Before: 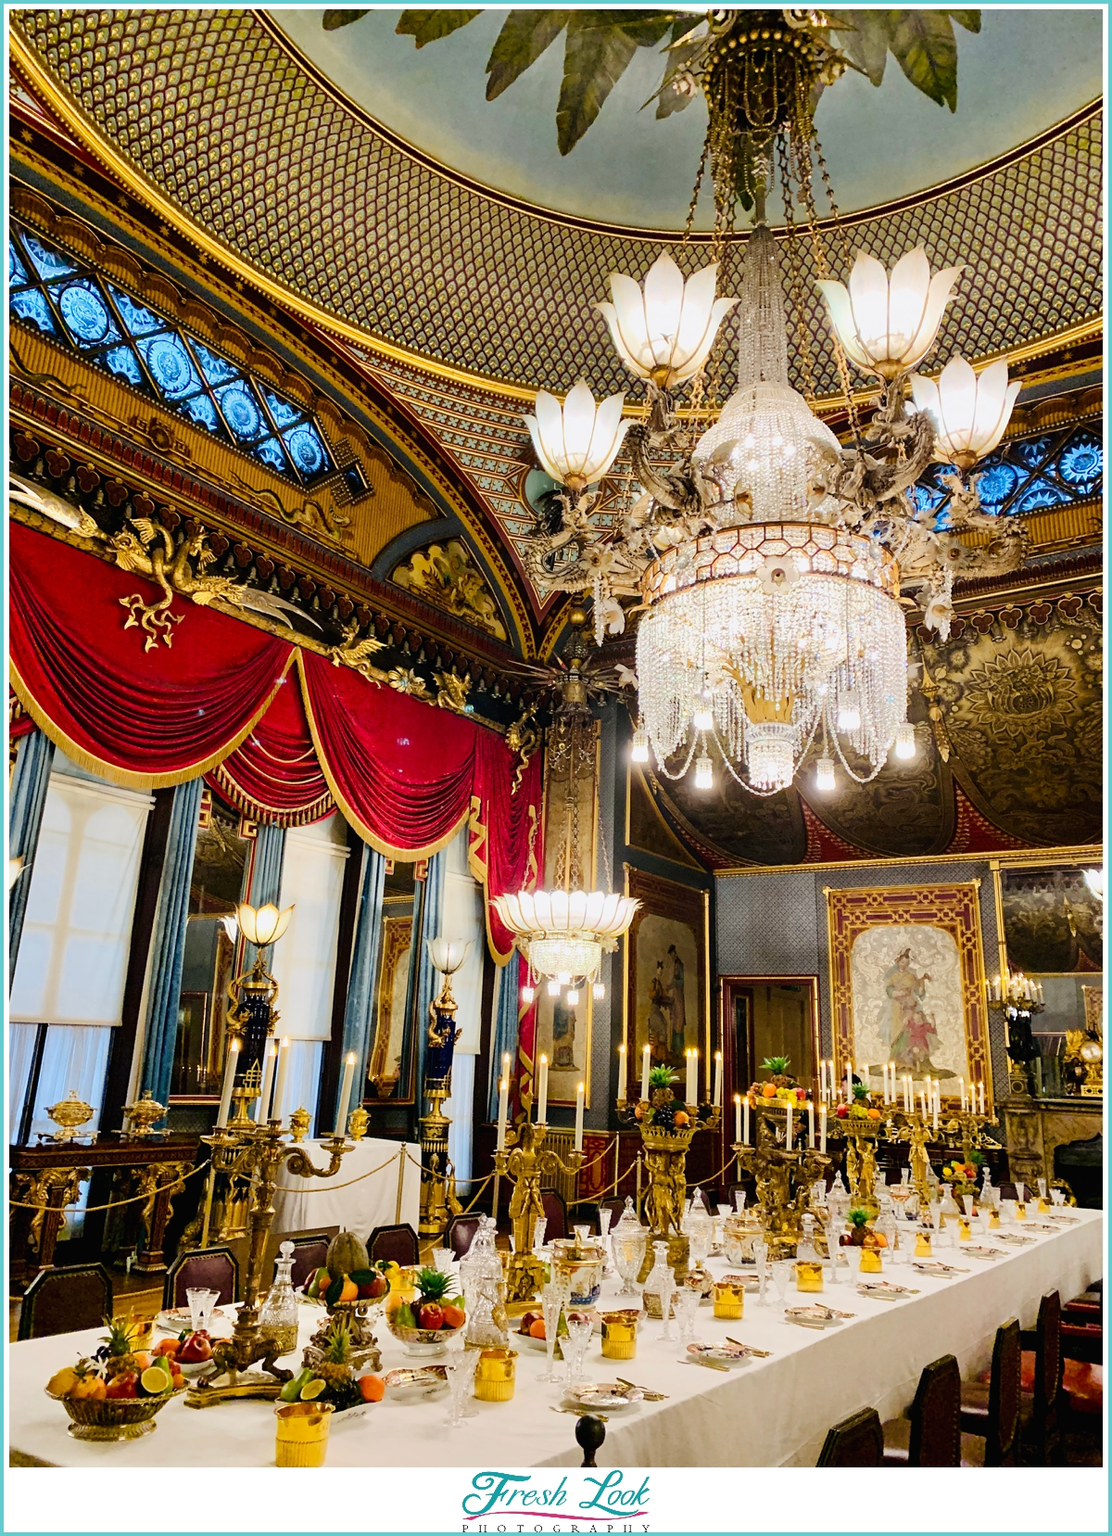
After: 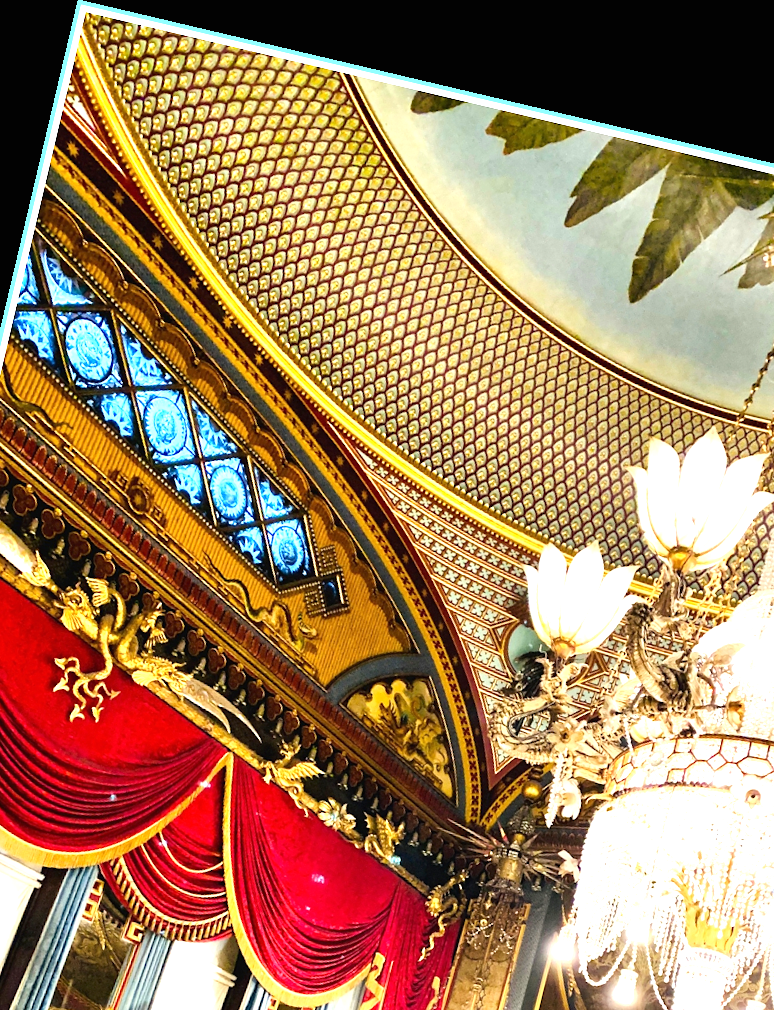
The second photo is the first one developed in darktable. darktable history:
exposure: black level correction 0, exposure 1.2 EV, compensate highlight preservation false
crop: left 19.556%, right 30.401%, bottom 46.458%
rotate and perspective: rotation 13.27°, automatic cropping off
